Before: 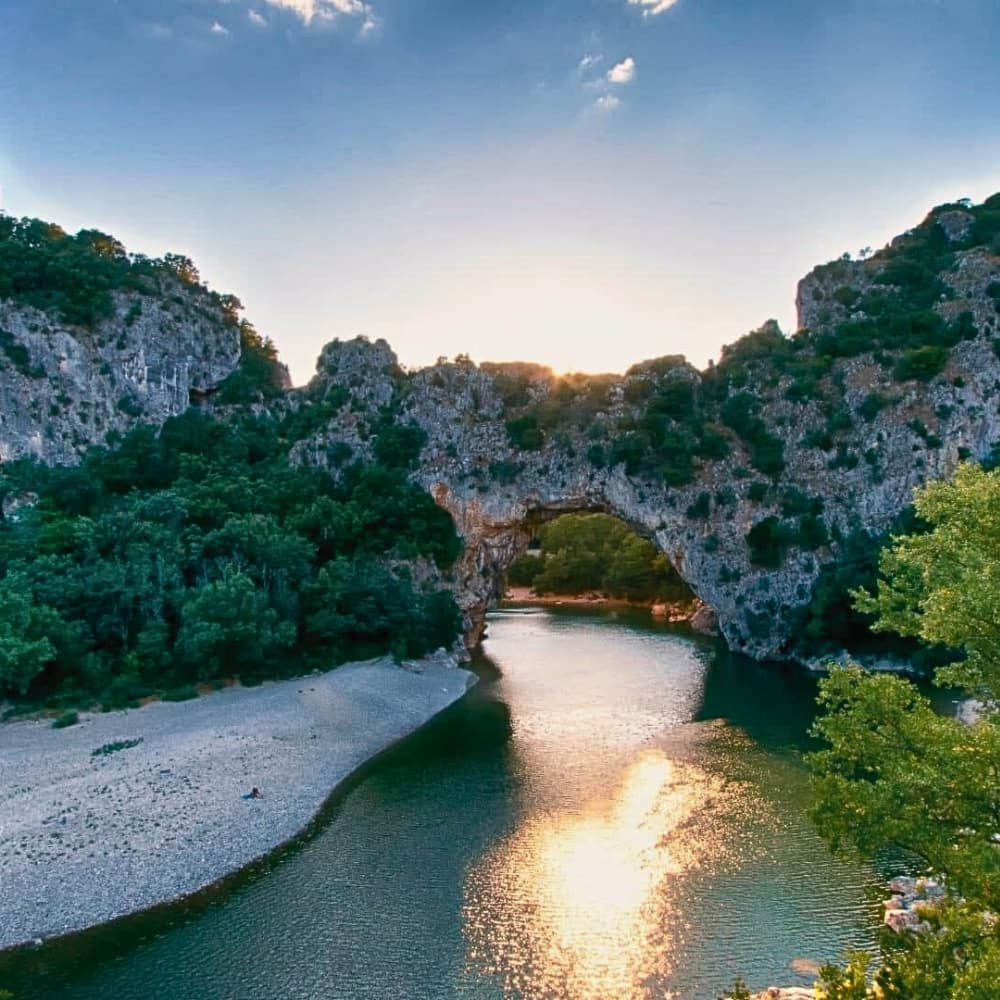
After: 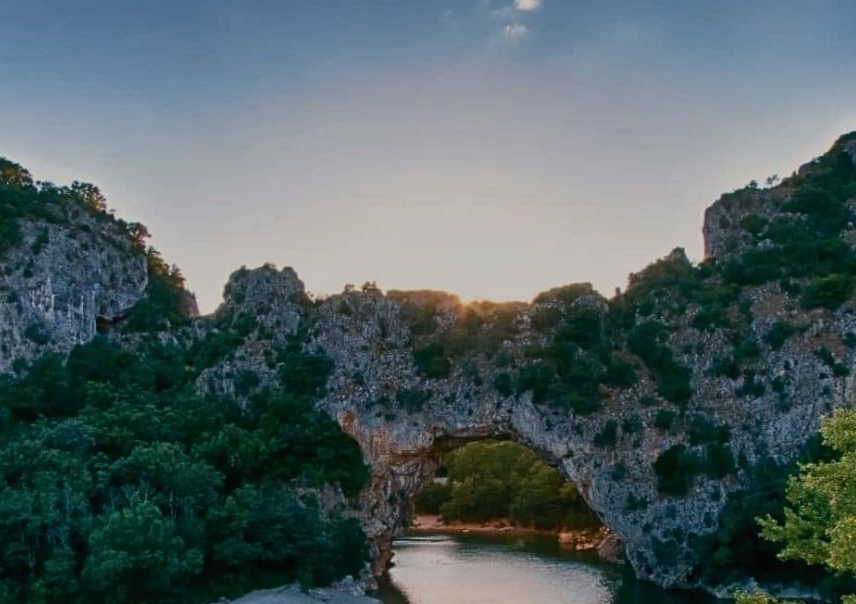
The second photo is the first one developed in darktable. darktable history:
exposure: black level correction 0, exposure -0.721 EV, compensate highlight preservation false
crop and rotate: left 9.345%, top 7.22%, right 4.982%, bottom 32.331%
